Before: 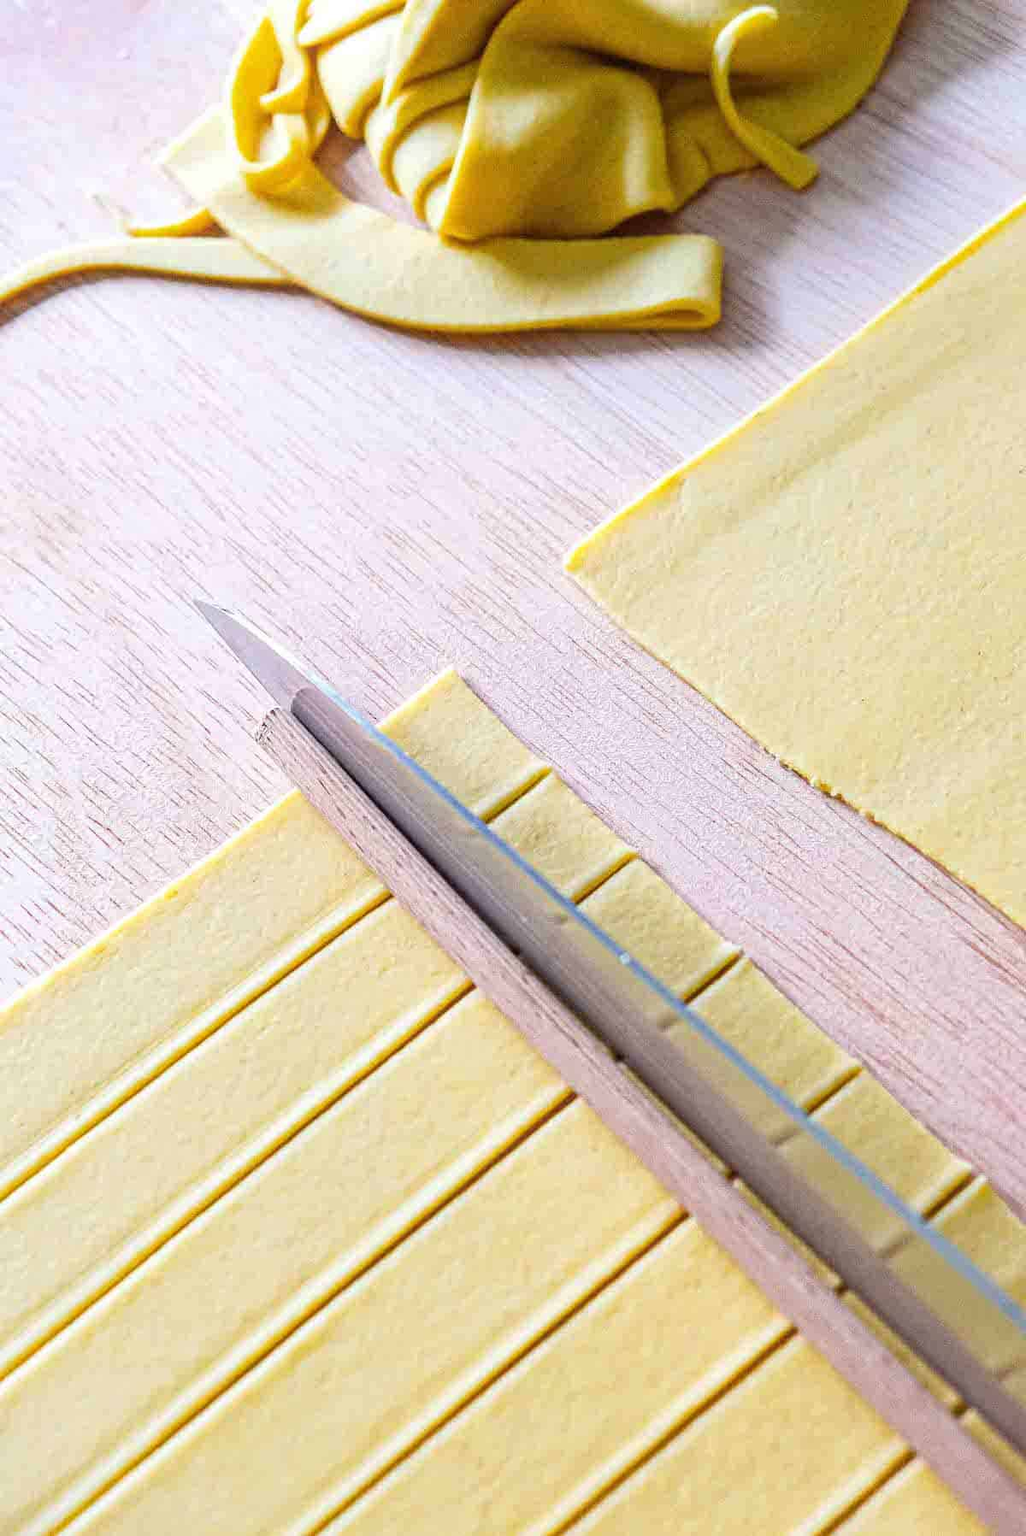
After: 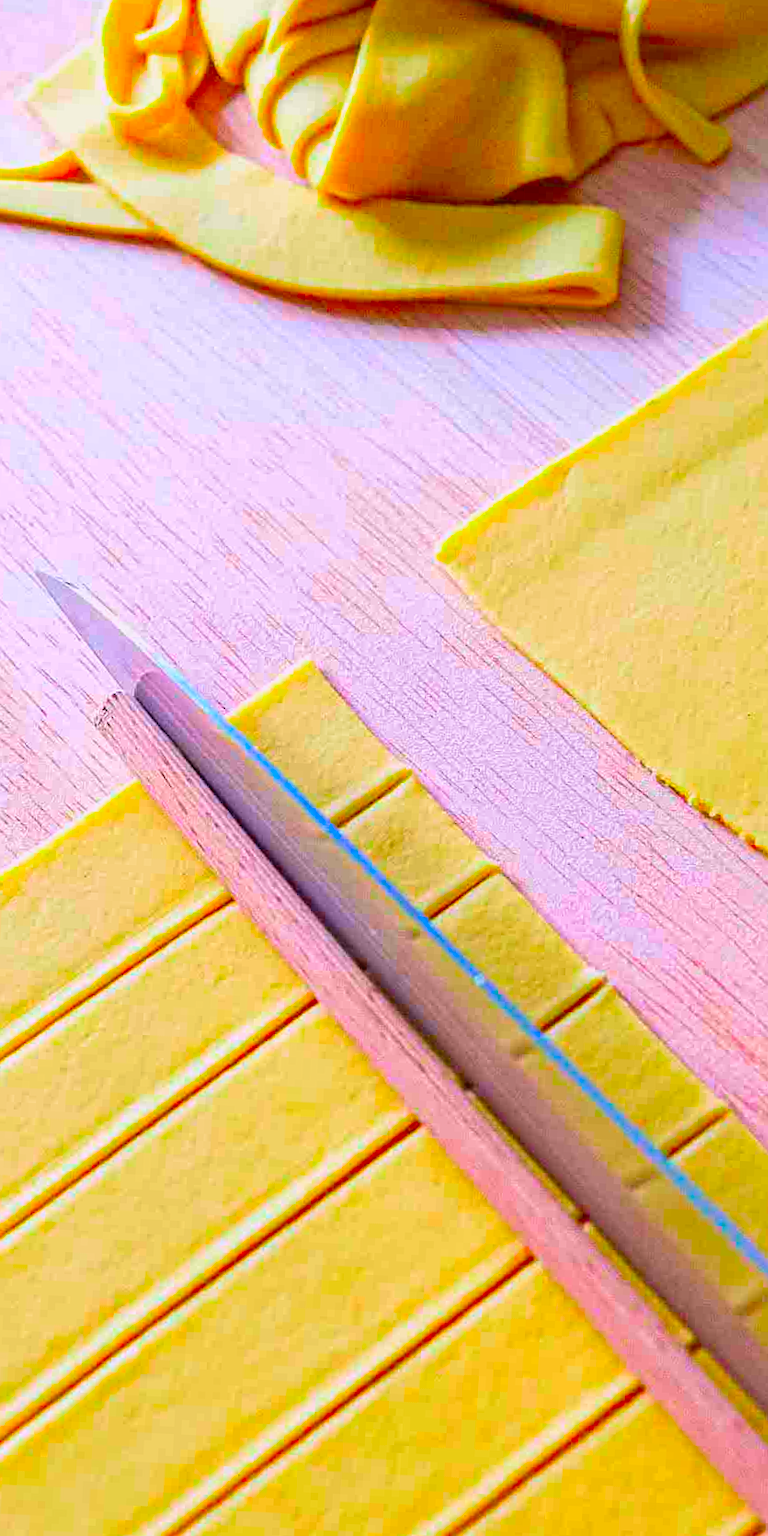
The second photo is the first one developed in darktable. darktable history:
velvia: on, module defaults
crop and rotate: angle -2.9°, left 14.042%, top 0.037%, right 11.052%, bottom 0.041%
sharpen: amount 0.21
color correction: highlights a* 1.6, highlights b* -1.75, saturation 2.46
contrast brightness saturation: contrast -0.105
